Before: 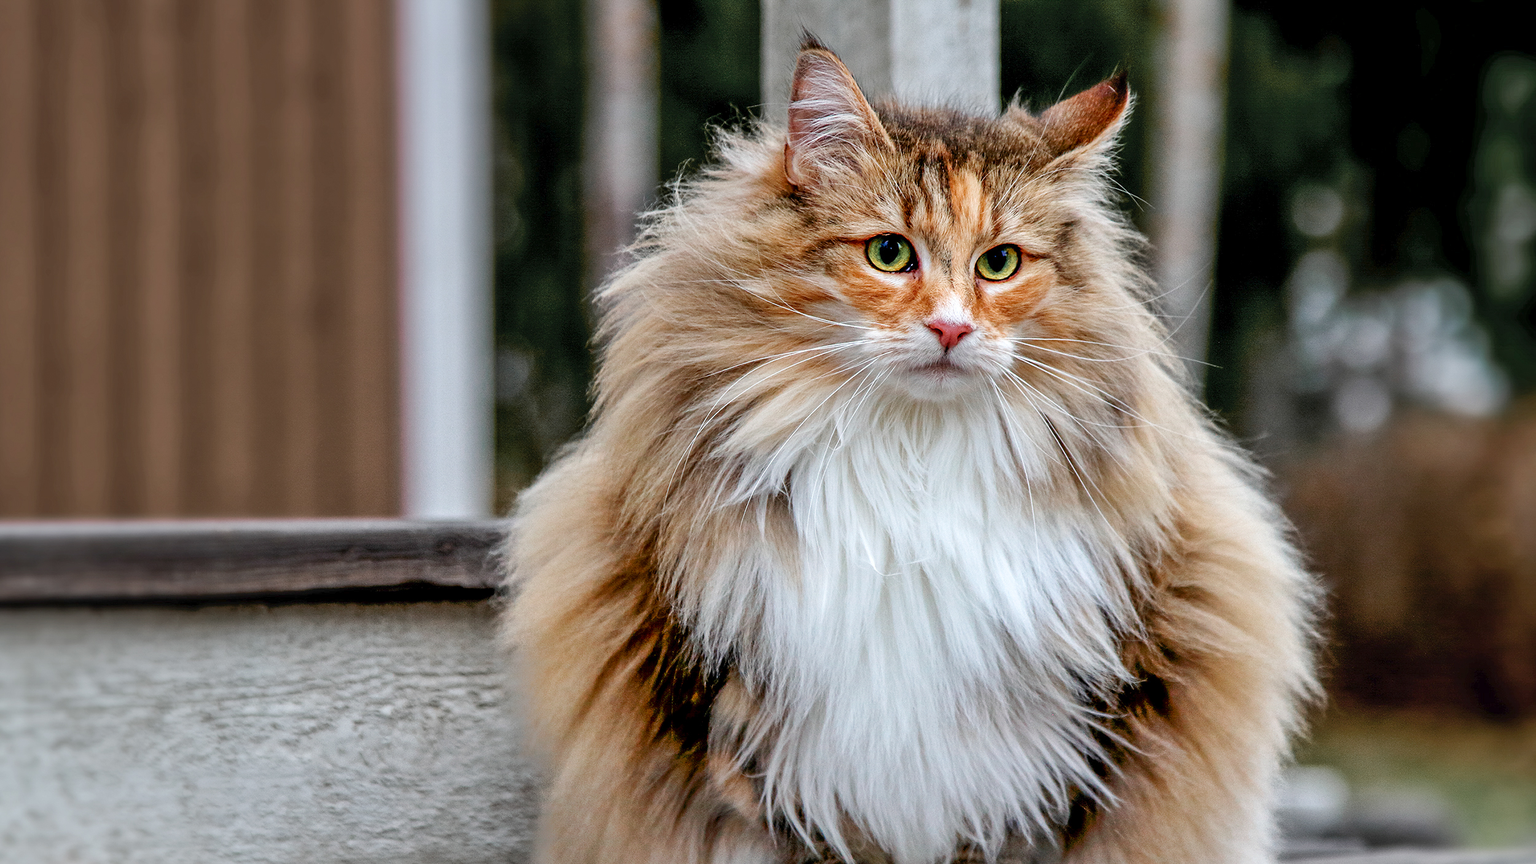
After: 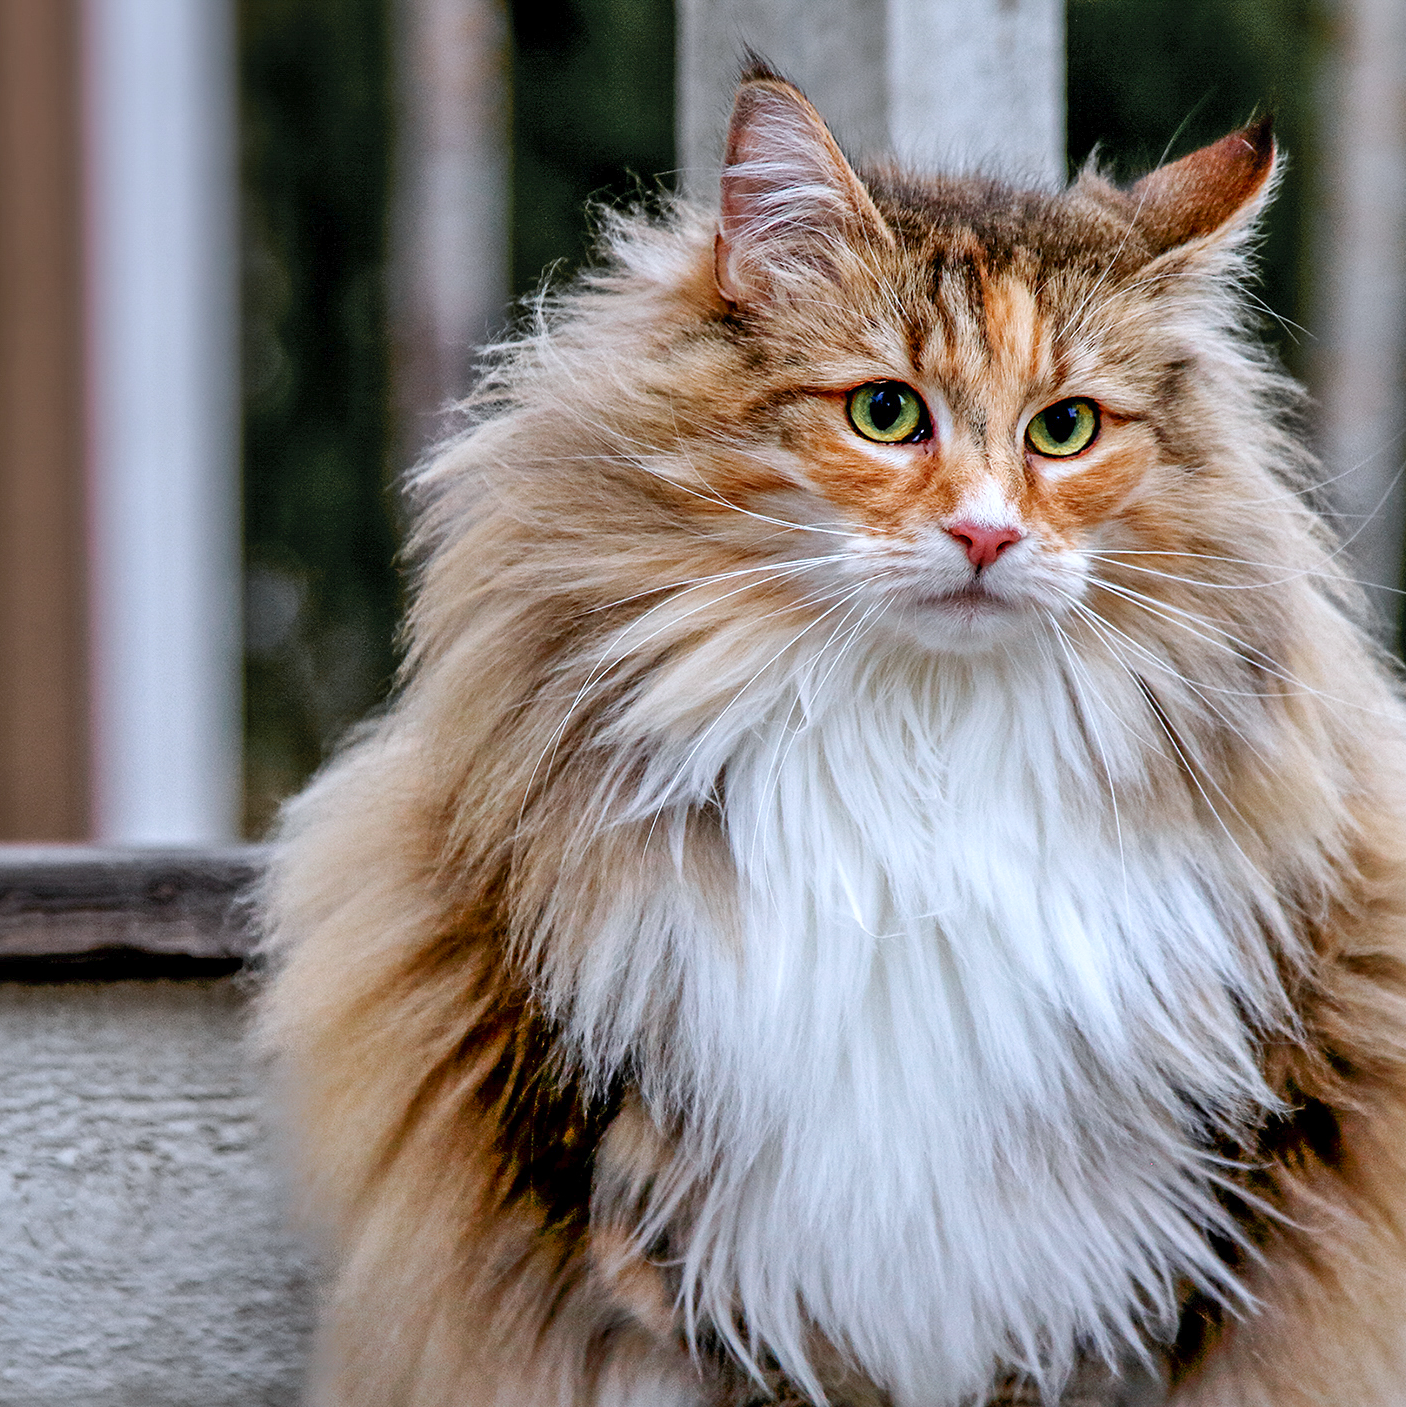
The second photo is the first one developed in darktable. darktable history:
crop and rotate: left 22.516%, right 21.234%
white balance: red 0.984, blue 1.059
